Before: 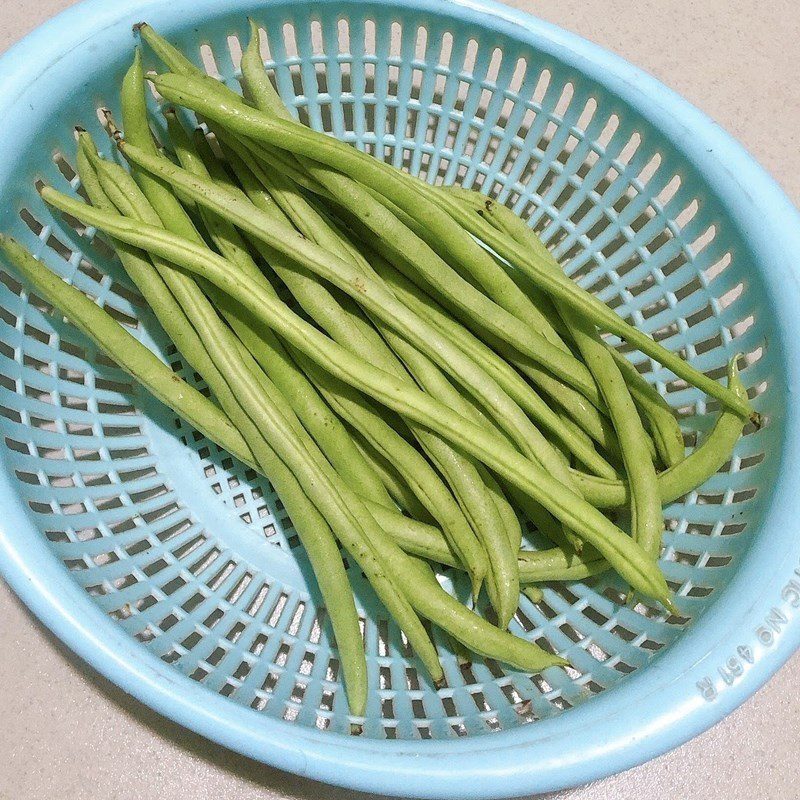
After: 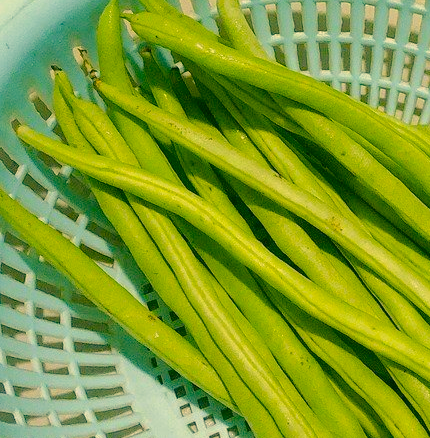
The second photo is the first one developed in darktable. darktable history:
color balance rgb: power › chroma 0.3%, power › hue 22.99°, perceptual saturation grading › global saturation 29.559%, perceptual brilliance grading › mid-tones 10.642%, perceptual brilliance grading › shadows 14.838%, contrast -9.673%
crop and rotate: left 3.035%, top 7.66%, right 43.159%, bottom 37.585%
color correction: highlights a* 5.67, highlights b* 33.11, shadows a* -25.62, shadows b* 3.9
